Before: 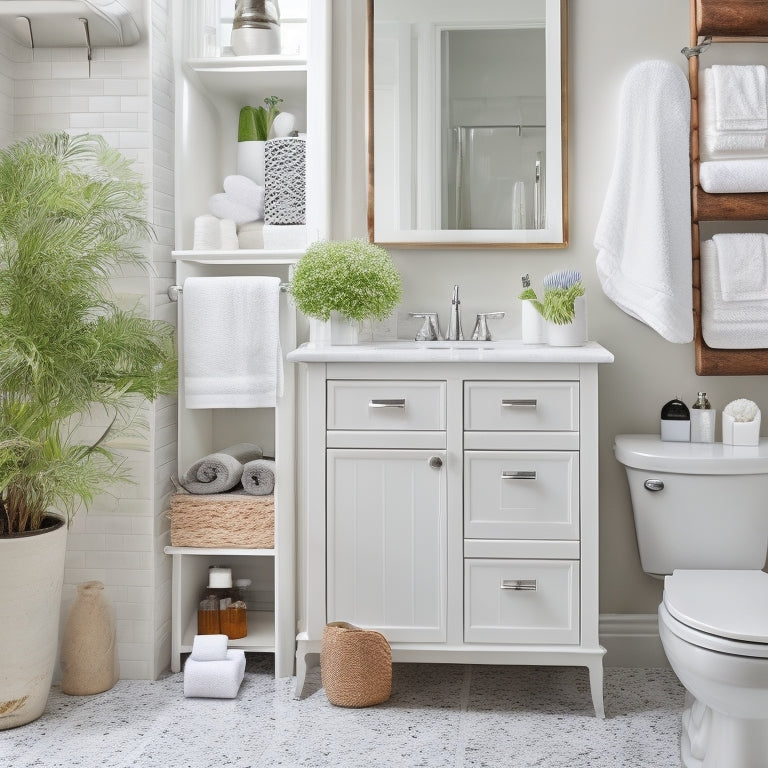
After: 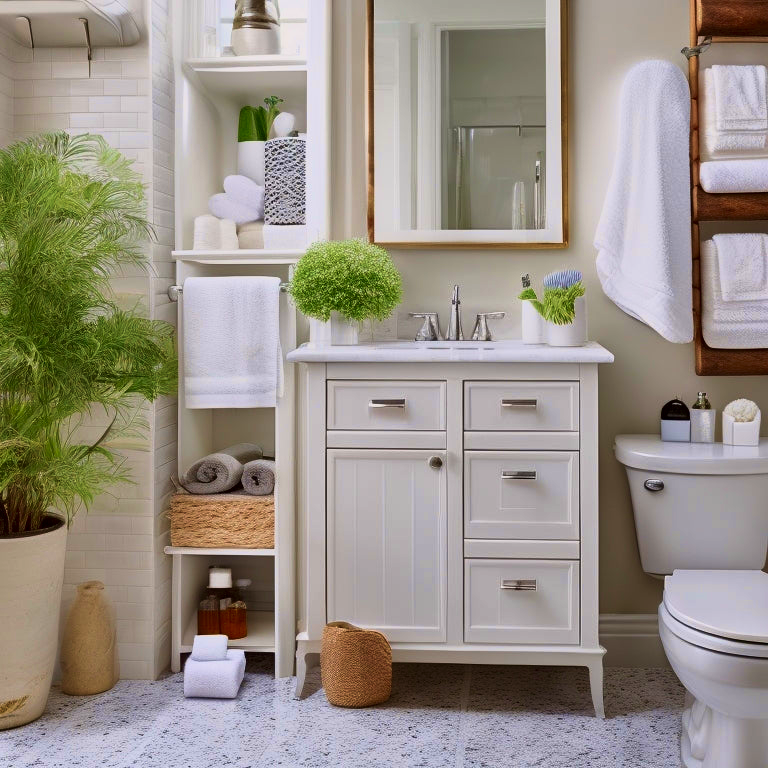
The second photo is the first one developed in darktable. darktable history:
exposure: exposure -0.157 EV, compensate highlight preservation false
contrast brightness saturation: contrast 0.125, brightness -0.222, saturation 0.138
velvia: strength 66.72%, mid-tones bias 0.974
tone curve: curves: ch0 [(0.013, 0) (0.061, 0.068) (0.239, 0.256) (0.502, 0.505) (0.683, 0.676) (0.761, 0.773) (0.858, 0.858) (0.987, 0.945)]; ch1 [(0, 0) (0.172, 0.123) (0.304, 0.267) (0.414, 0.395) (0.472, 0.473) (0.502, 0.508) (0.521, 0.528) (0.583, 0.595) (0.654, 0.673) (0.728, 0.761) (1, 1)]; ch2 [(0, 0) (0.411, 0.424) (0.485, 0.476) (0.502, 0.502) (0.553, 0.557) (0.57, 0.576) (1, 1)], color space Lab, independent channels, preserve colors none
